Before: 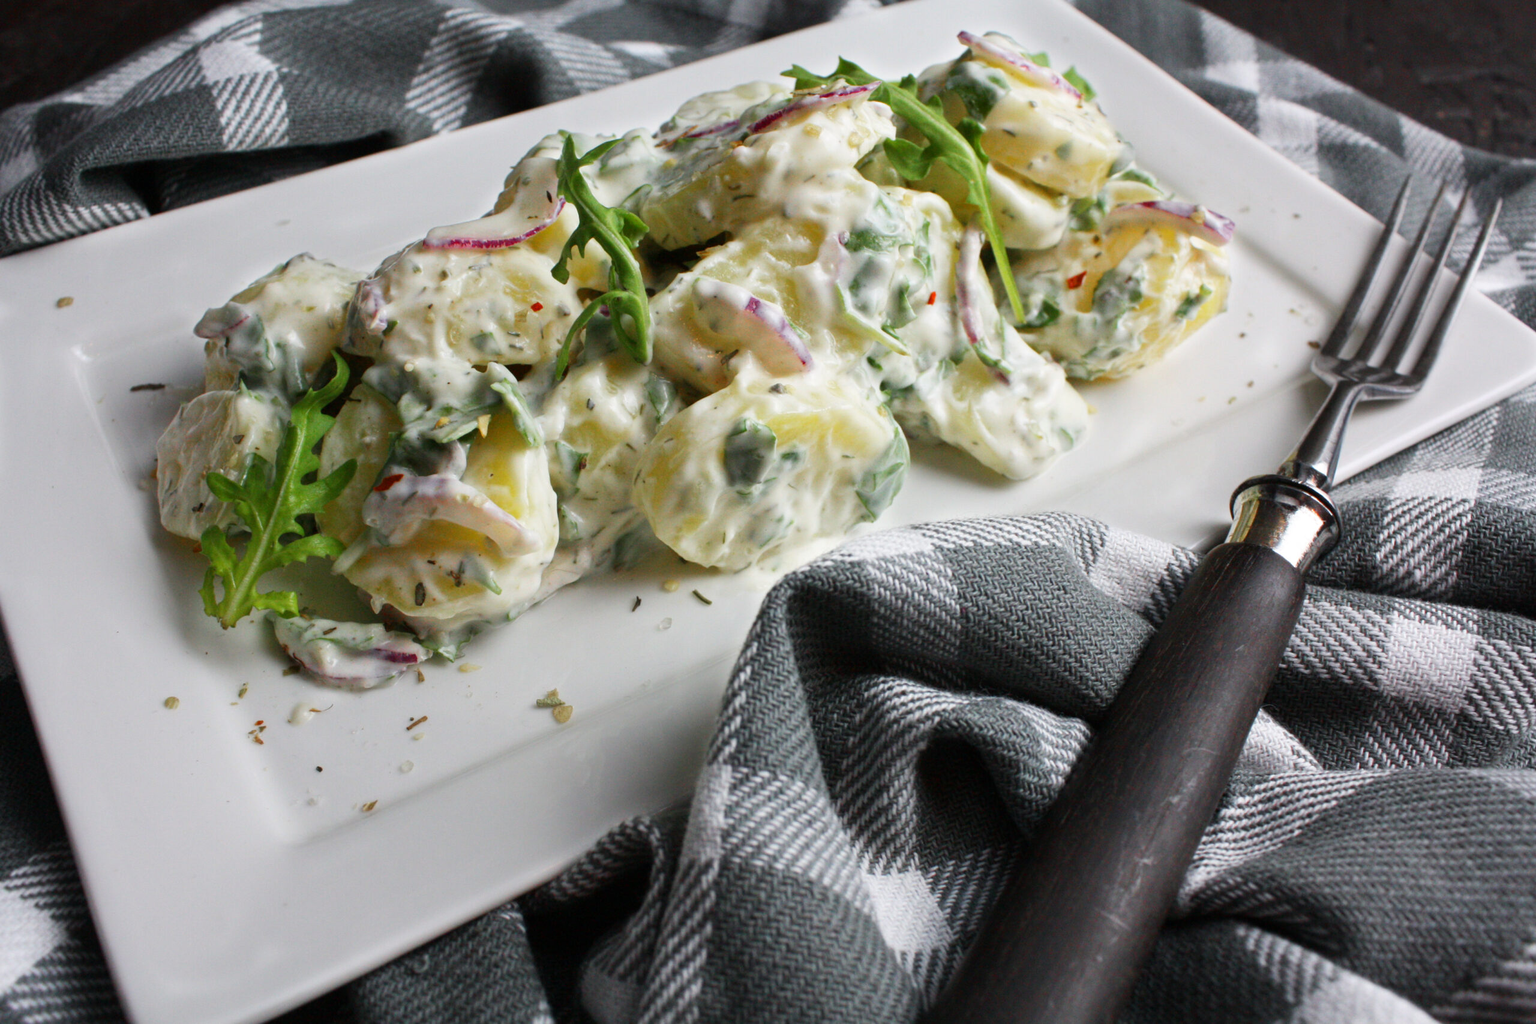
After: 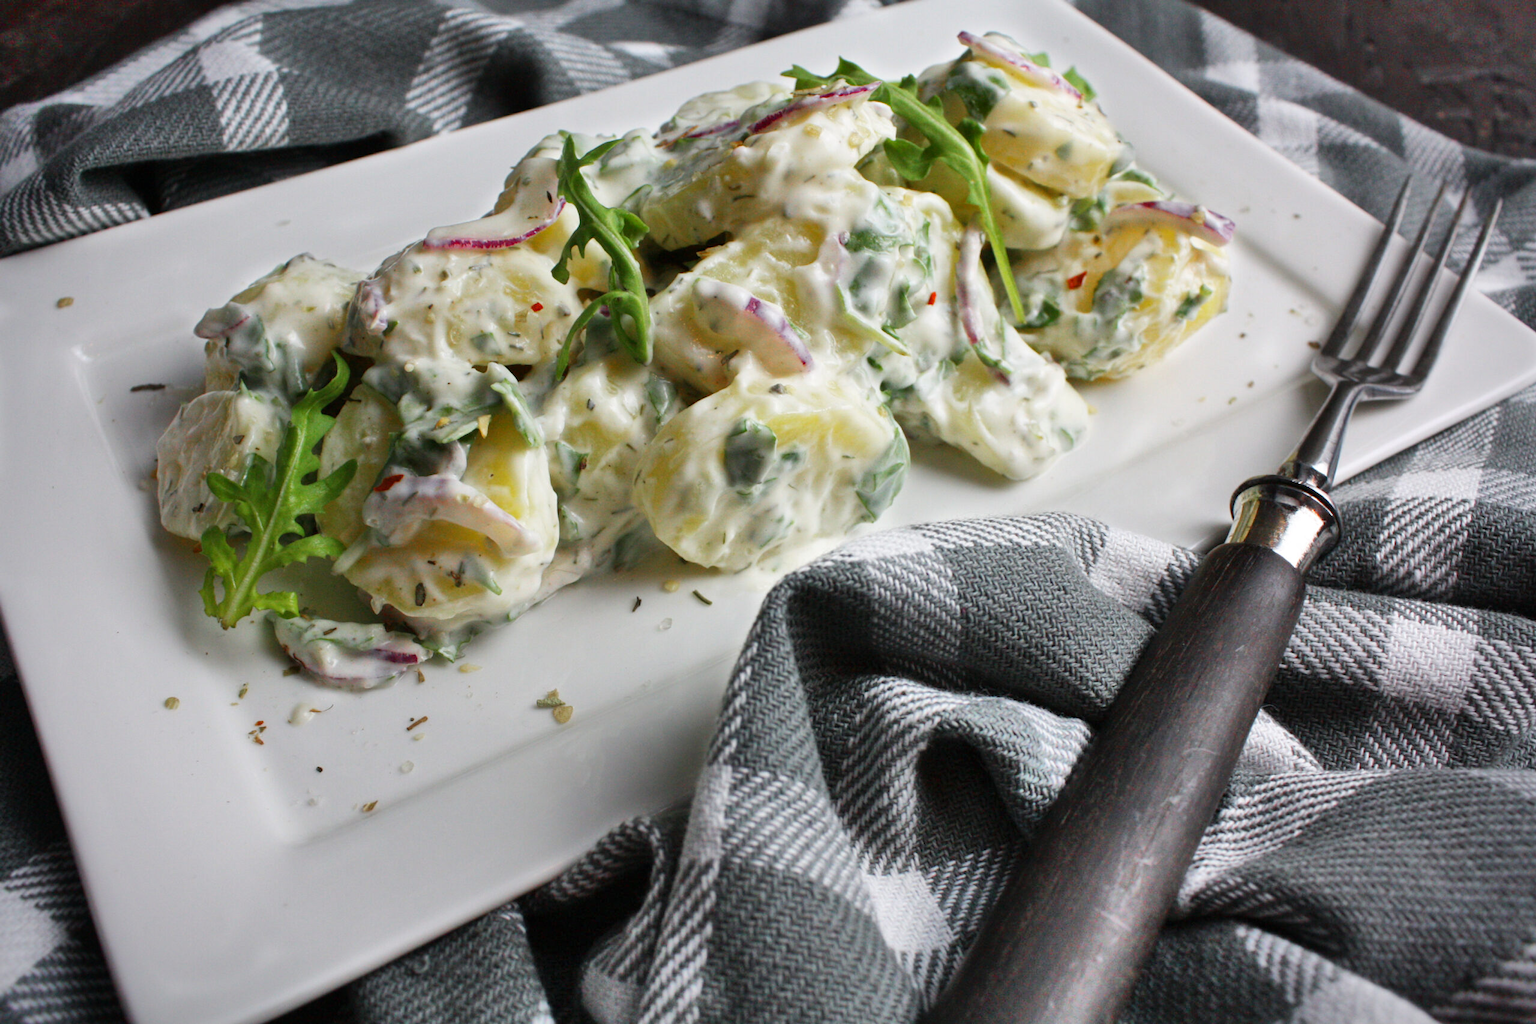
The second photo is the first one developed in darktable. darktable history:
vignetting: fall-off start 88.53%, fall-off radius 44.2%, saturation 0.376, width/height ratio 1.161
shadows and highlights: shadows 75, highlights -25, soften with gaussian
